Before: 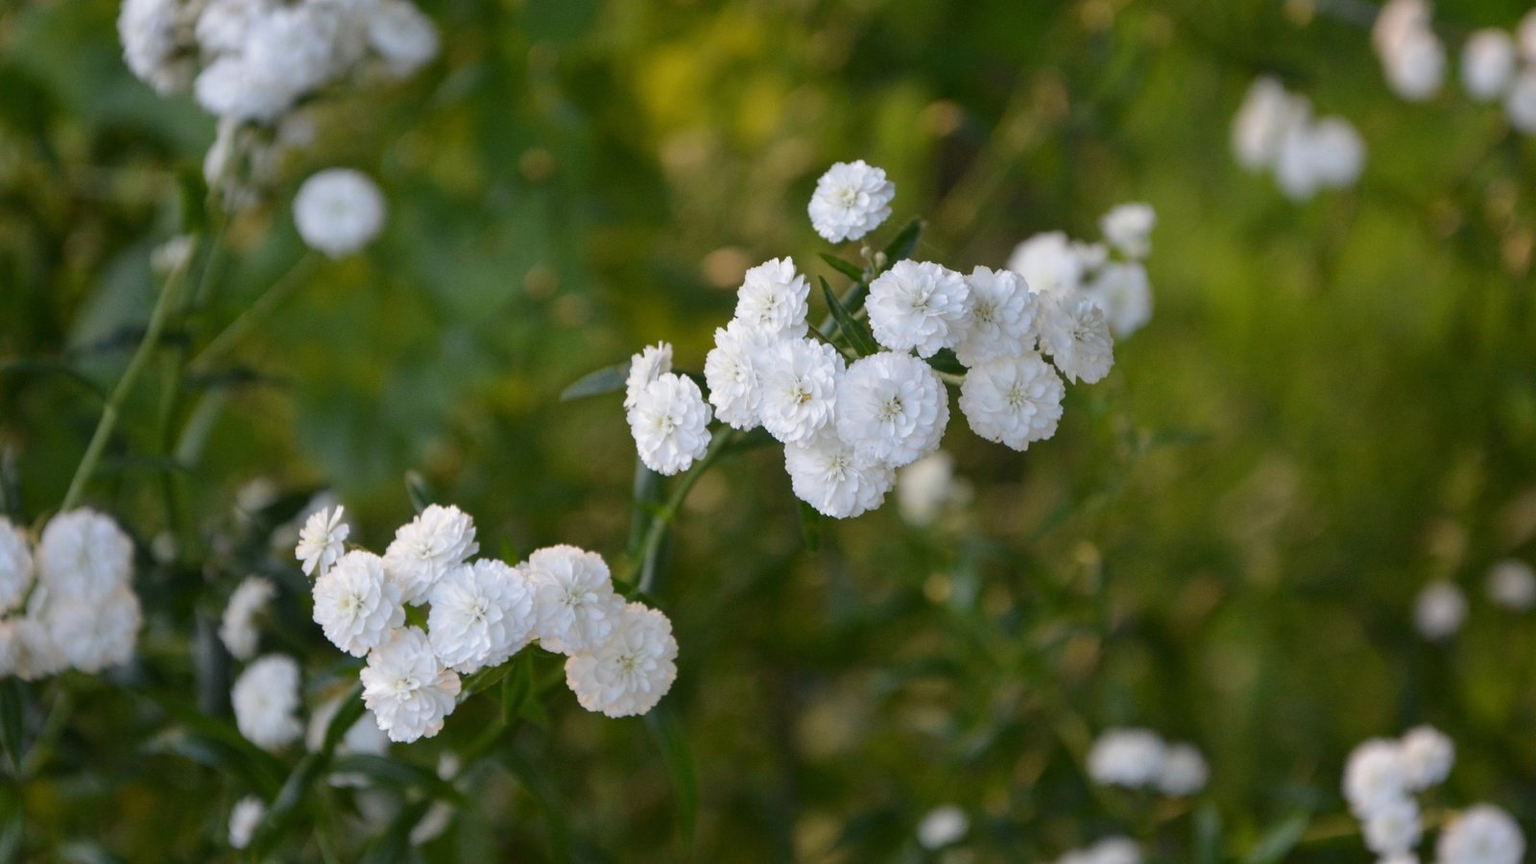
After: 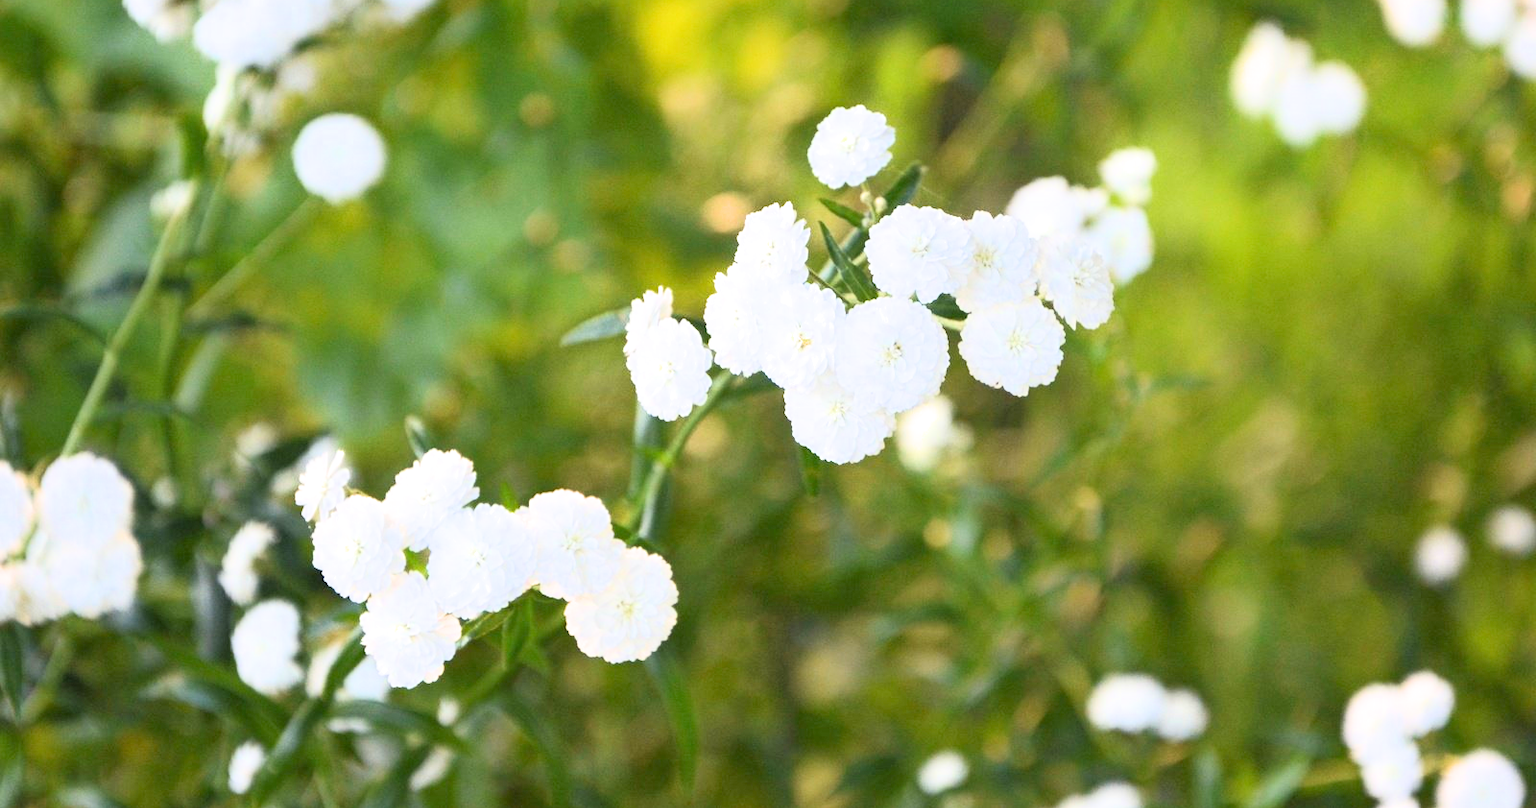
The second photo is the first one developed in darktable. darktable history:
crop and rotate: top 6.415%
tone equalizer: -8 EV 0.001 EV, -7 EV -0.001 EV, -6 EV 0.002 EV, -5 EV -0.041 EV, -4 EV -0.107 EV, -3 EV -0.157 EV, -2 EV 0.268 EV, -1 EV 0.724 EV, +0 EV 0.488 EV, smoothing diameter 2.04%, edges refinement/feathering 23.24, mask exposure compensation -1.57 EV, filter diffusion 5
filmic rgb: black relative exposure -7.65 EV, white relative exposure 4.56 EV, threshold 6 EV, hardness 3.61, color science v6 (2022), enable highlight reconstruction true
exposure: exposure 1.991 EV, compensate highlight preservation false
